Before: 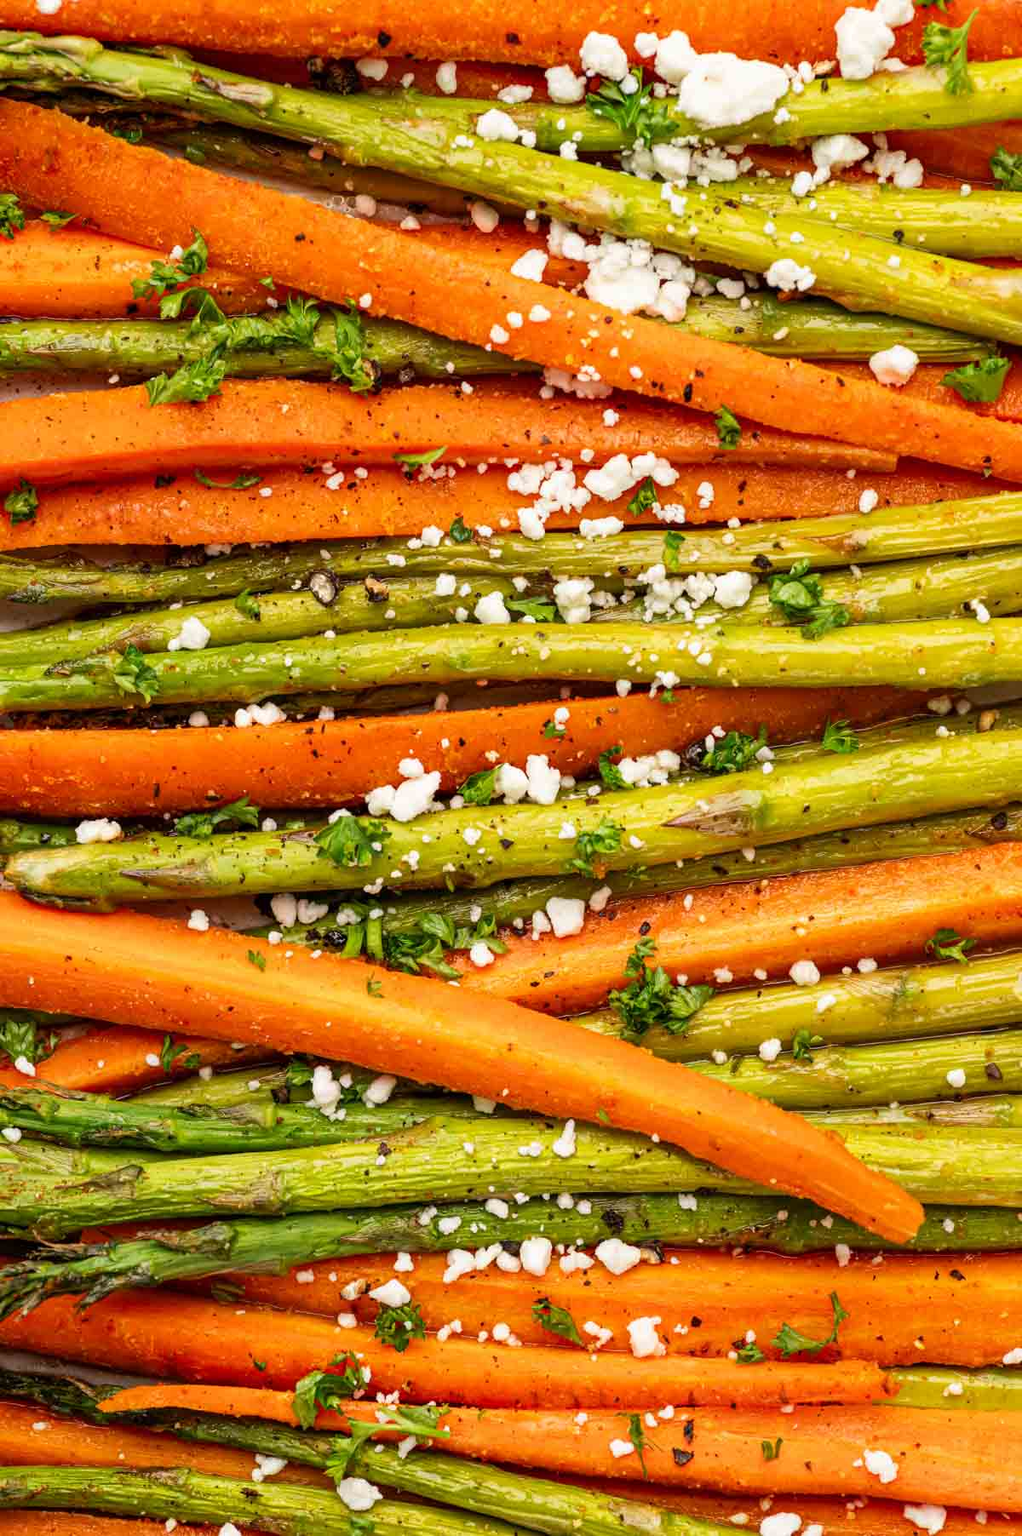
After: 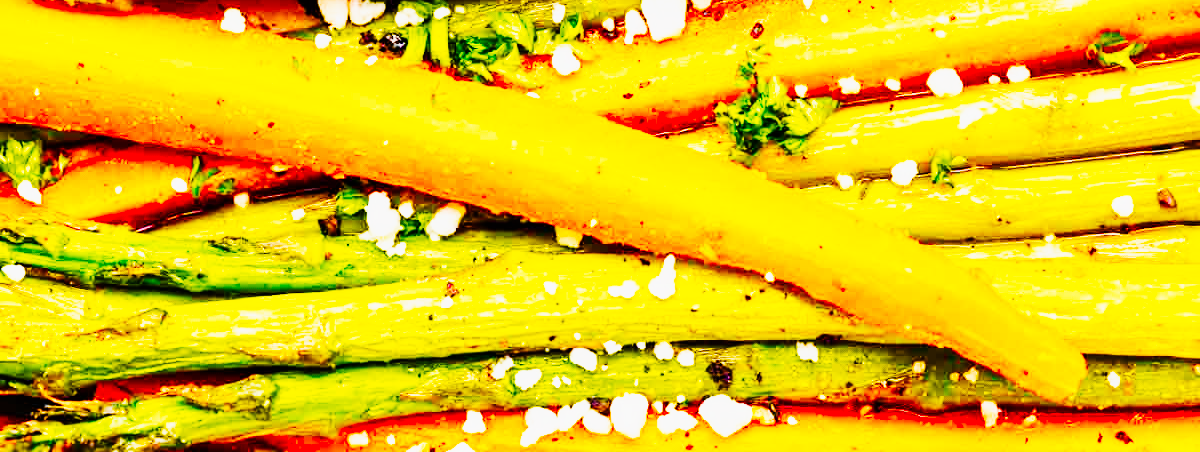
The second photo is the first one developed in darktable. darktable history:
crop and rotate: top 58.782%, bottom 16.136%
color balance rgb: linear chroma grading › shadows 10.258%, linear chroma grading › highlights 9.177%, linear chroma grading › global chroma 15.357%, linear chroma grading › mid-tones 14.823%, perceptual saturation grading › global saturation 20%, perceptual saturation grading › highlights -25.719%, perceptual saturation grading › shadows 24.307%, perceptual brilliance grading › global brilliance 9.478%, perceptual brilliance grading › shadows 14.56%, global vibrance 20%
base curve: curves: ch0 [(0, 0) (0.007, 0.004) (0.027, 0.03) (0.046, 0.07) (0.207, 0.54) (0.442, 0.872) (0.673, 0.972) (1, 1)], preserve colors none
tone curve: curves: ch0 [(0, 0) (0.078, 0.052) (0.236, 0.22) (0.427, 0.472) (0.508, 0.586) (0.654, 0.742) (0.793, 0.851) (0.994, 0.974)]; ch1 [(0, 0) (0.161, 0.092) (0.35, 0.33) (0.392, 0.392) (0.456, 0.456) (0.505, 0.502) (0.537, 0.518) (0.553, 0.534) (0.602, 0.579) (0.718, 0.718) (1, 1)]; ch2 [(0, 0) (0.346, 0.362) (0.411, 0.412) (0.502, 0.502) (0.531, 0.521) (0.586, 0.59) (0.621, 0.604) (1, 1)], preserve colors none
